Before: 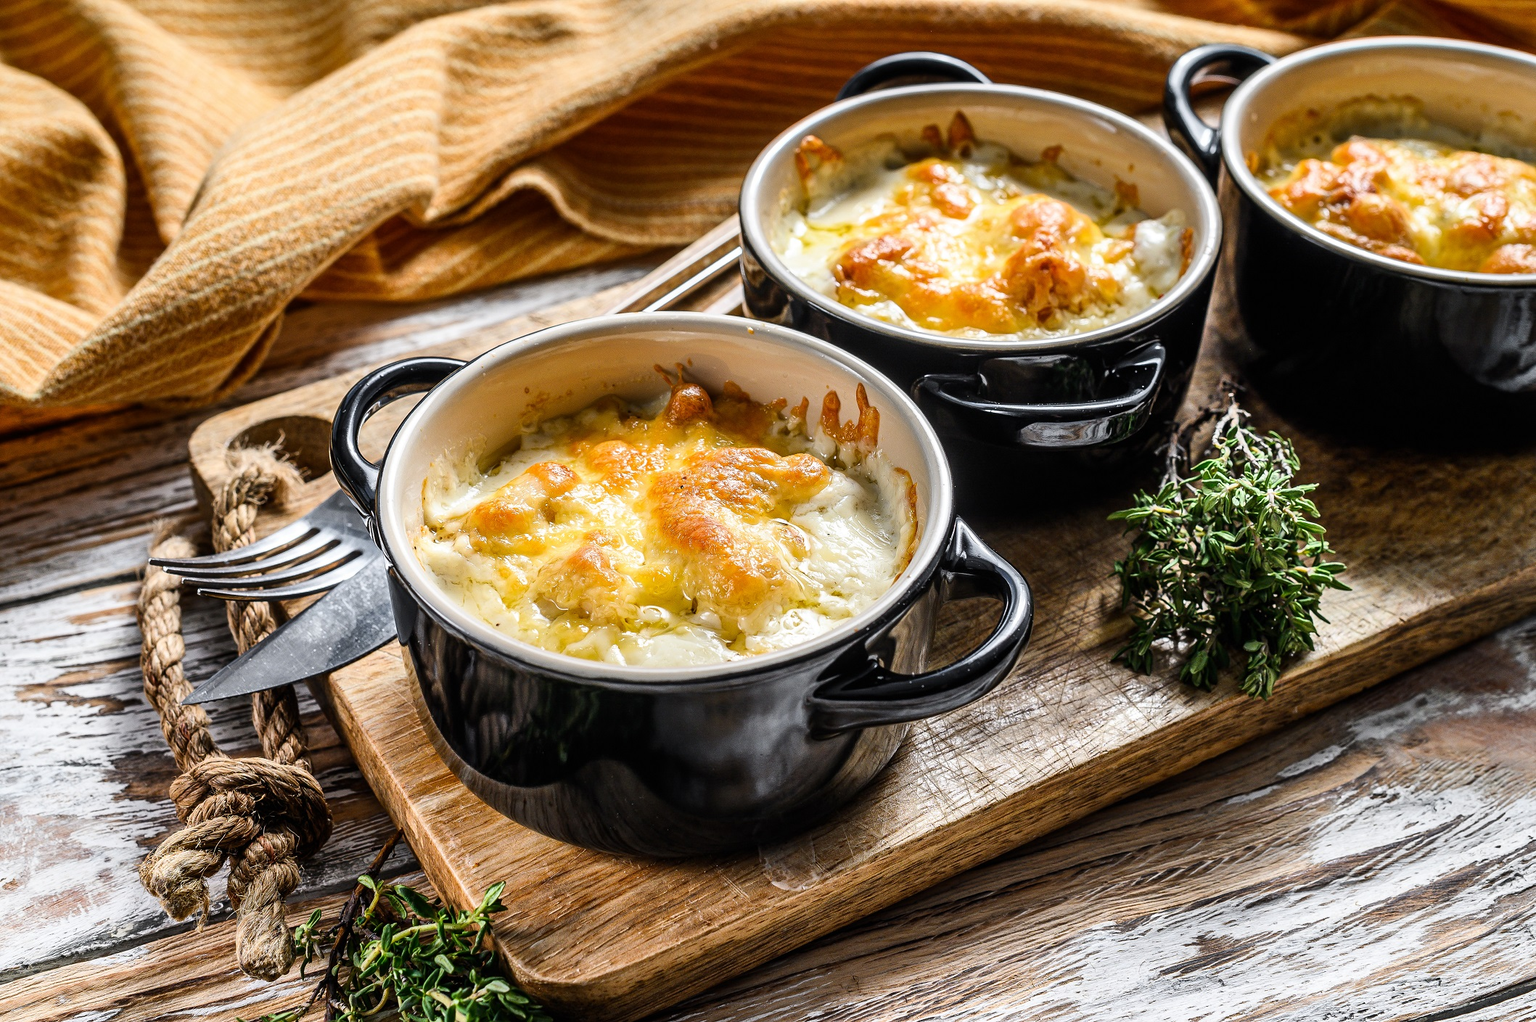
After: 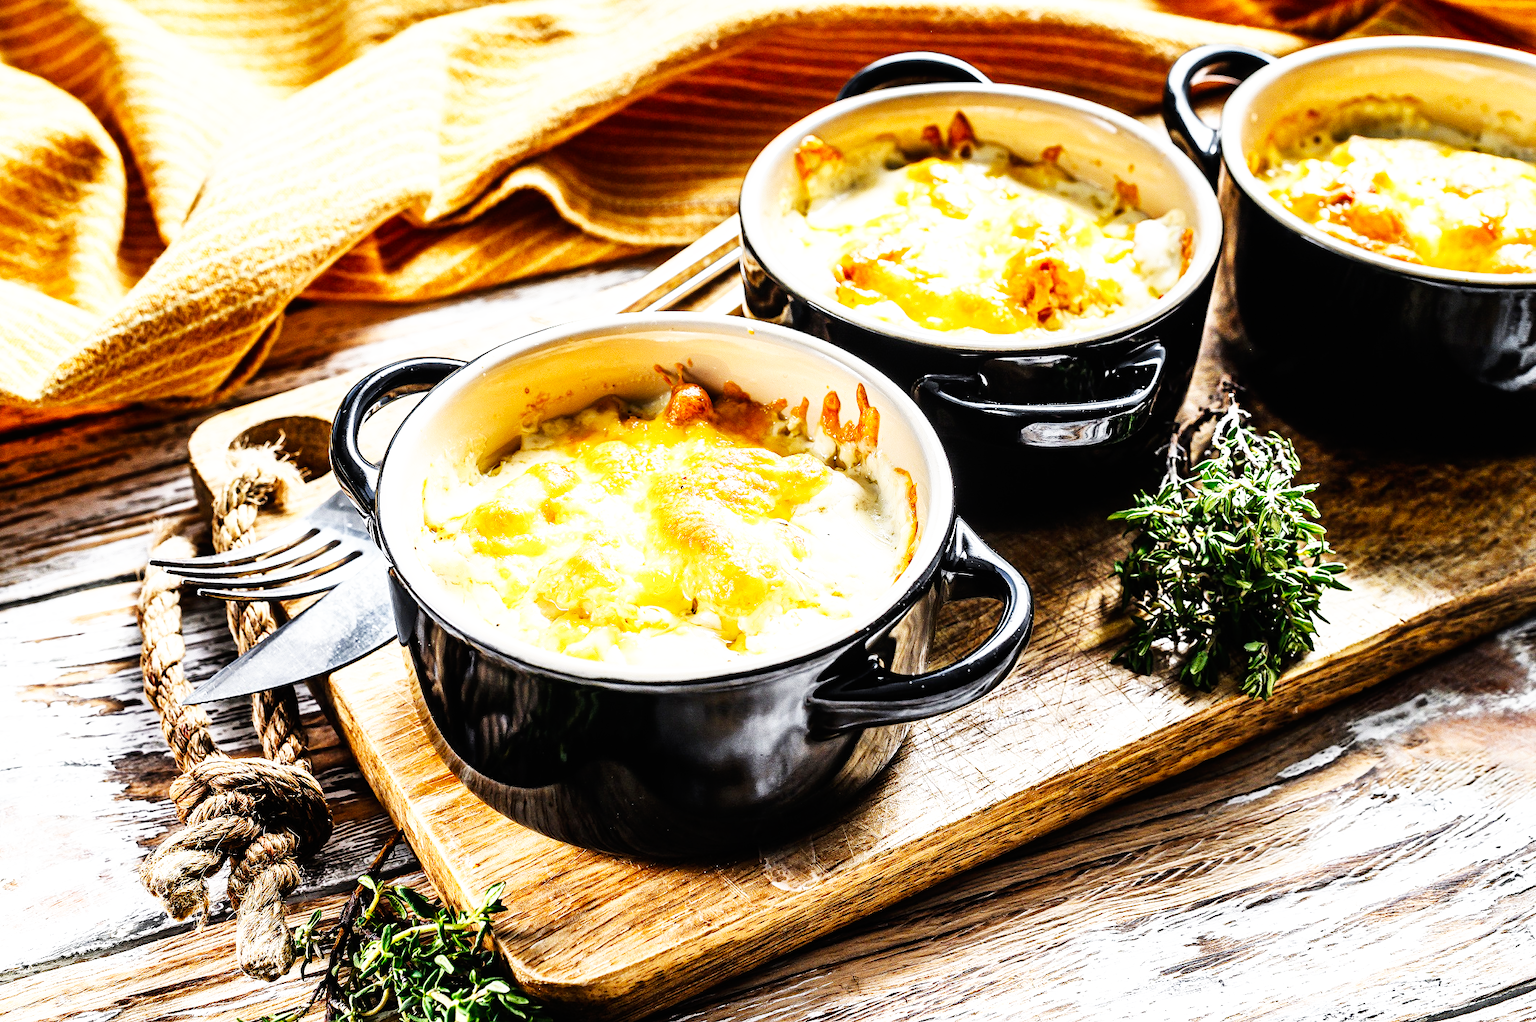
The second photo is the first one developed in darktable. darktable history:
base curve: curves: ch0 [(0, 0) (0.007, 0.004) (0.027, 0.03) (0.046, 0.07) (0.207, 0.54) (0.442, 0.872) (0.673, 0.972) (1, 1)], preserve colors none
tone equalizer: -8 EV -0.383 EV, -7 EV -0.402 EV, -6 EV -0.334 EV, -5 EV -0.233 EV, -3 EV 0.239 EV, -2 EV 0.337 EV, -1 EV 0.393 EV, +0 EV 0.43 EV
